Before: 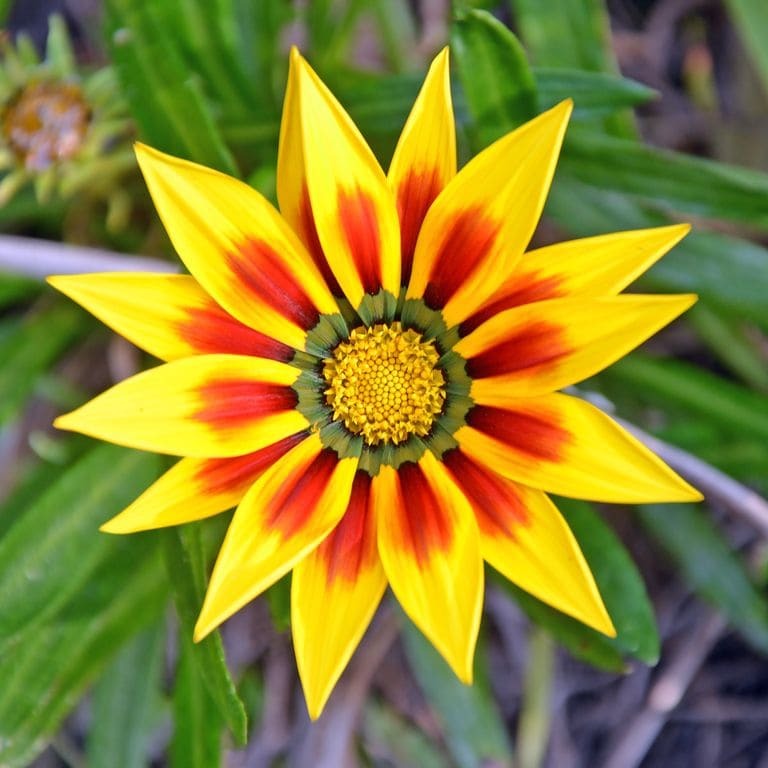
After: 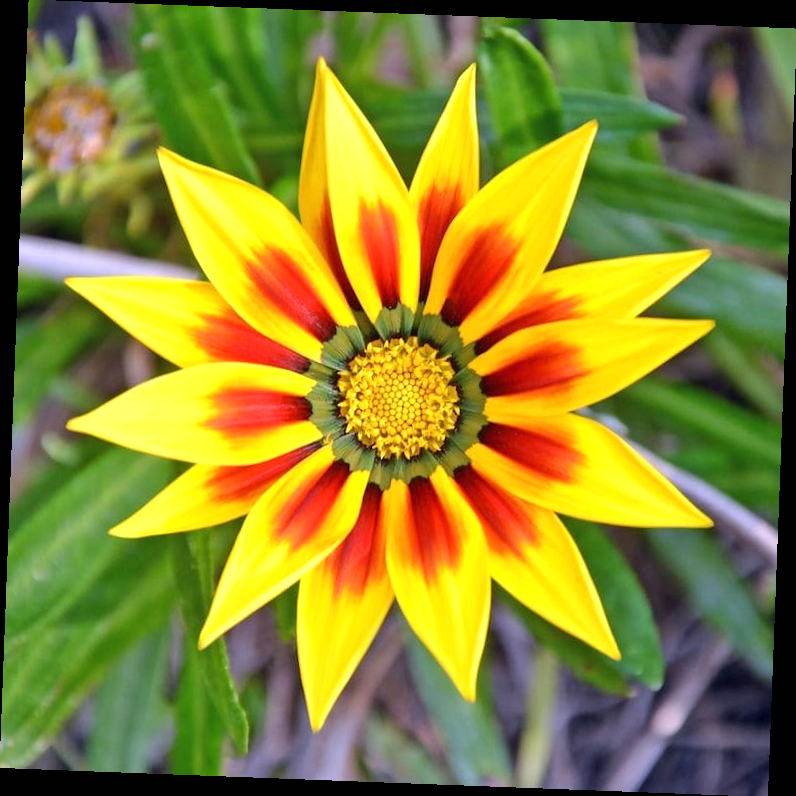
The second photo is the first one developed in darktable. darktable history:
exposure: black level correction 0, exposure 0.3 EV, compensate highlight preservation false
rotate and perspective: rotation 2.17°, automatic cropping off
